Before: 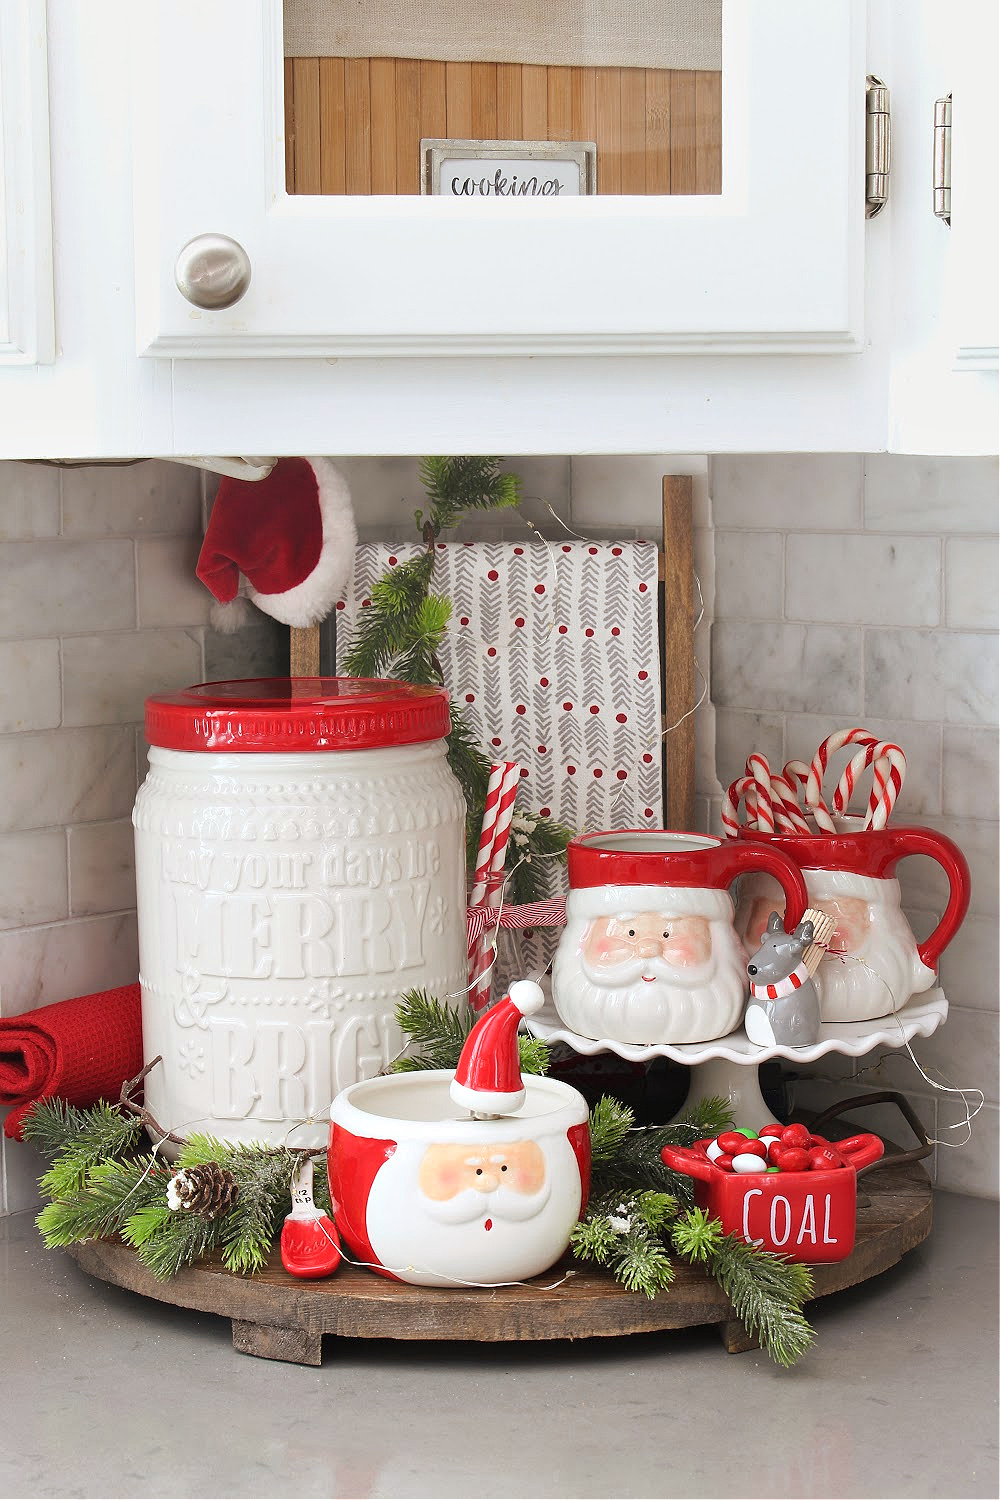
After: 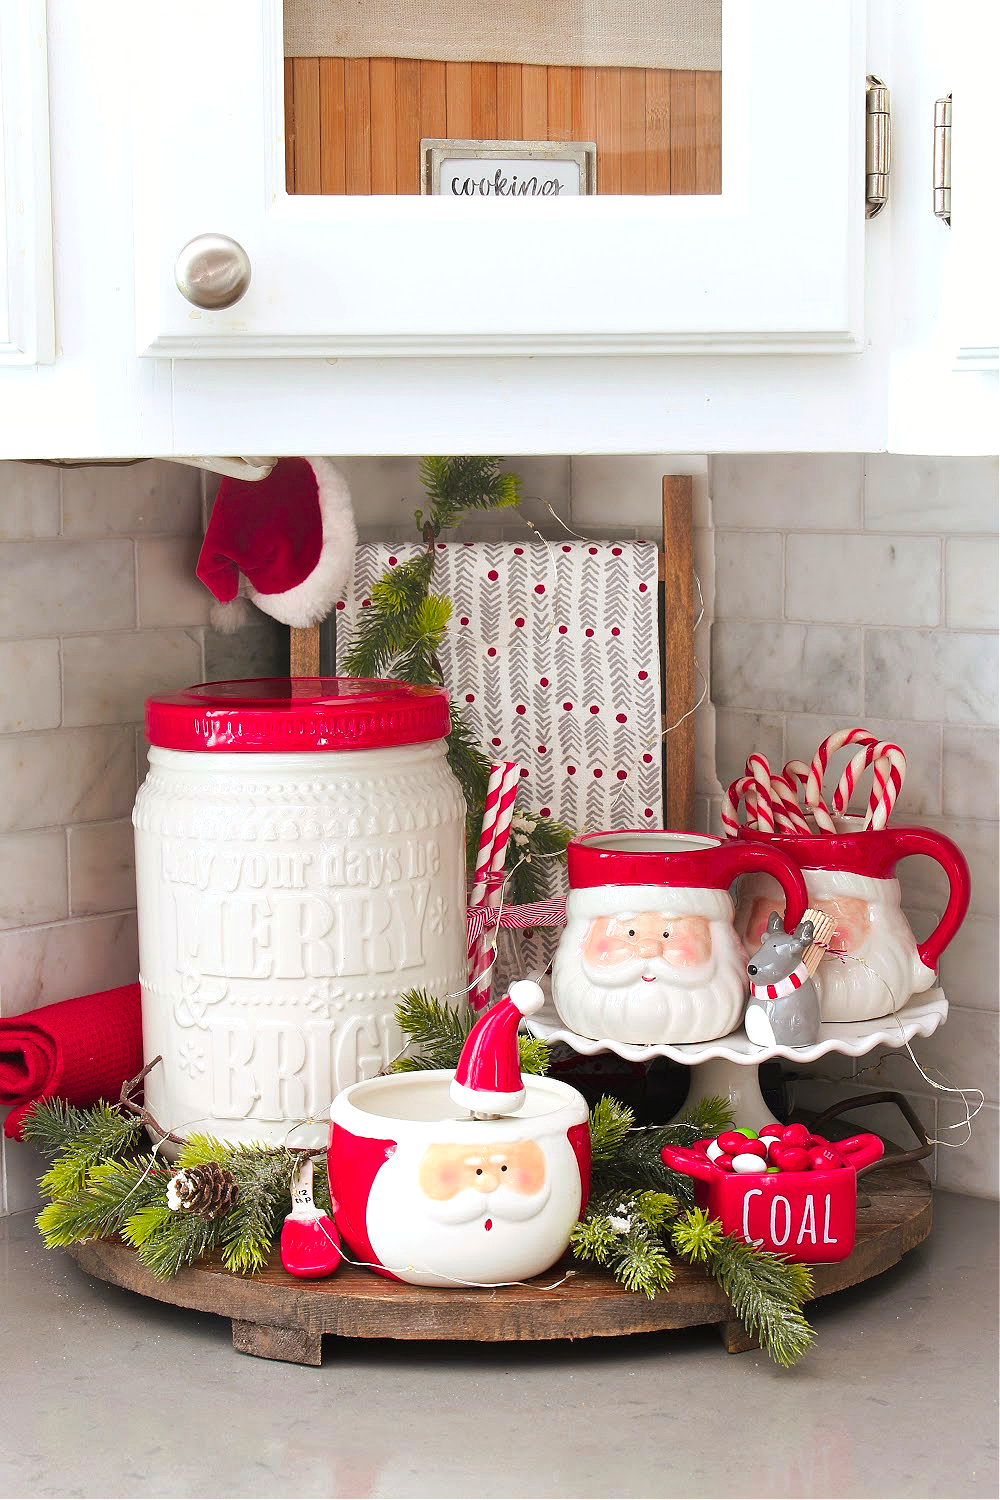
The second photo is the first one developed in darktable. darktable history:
color zones: curves: ch1 [(0.235, 0.558) (0.75, 0.5)]; ch2 [(0.25, 0.462) (0.749, 0.457)]
color balance rgb: highlights gain › luminance 14.817%, perceptual saturation grading › global saturation 17.711%
